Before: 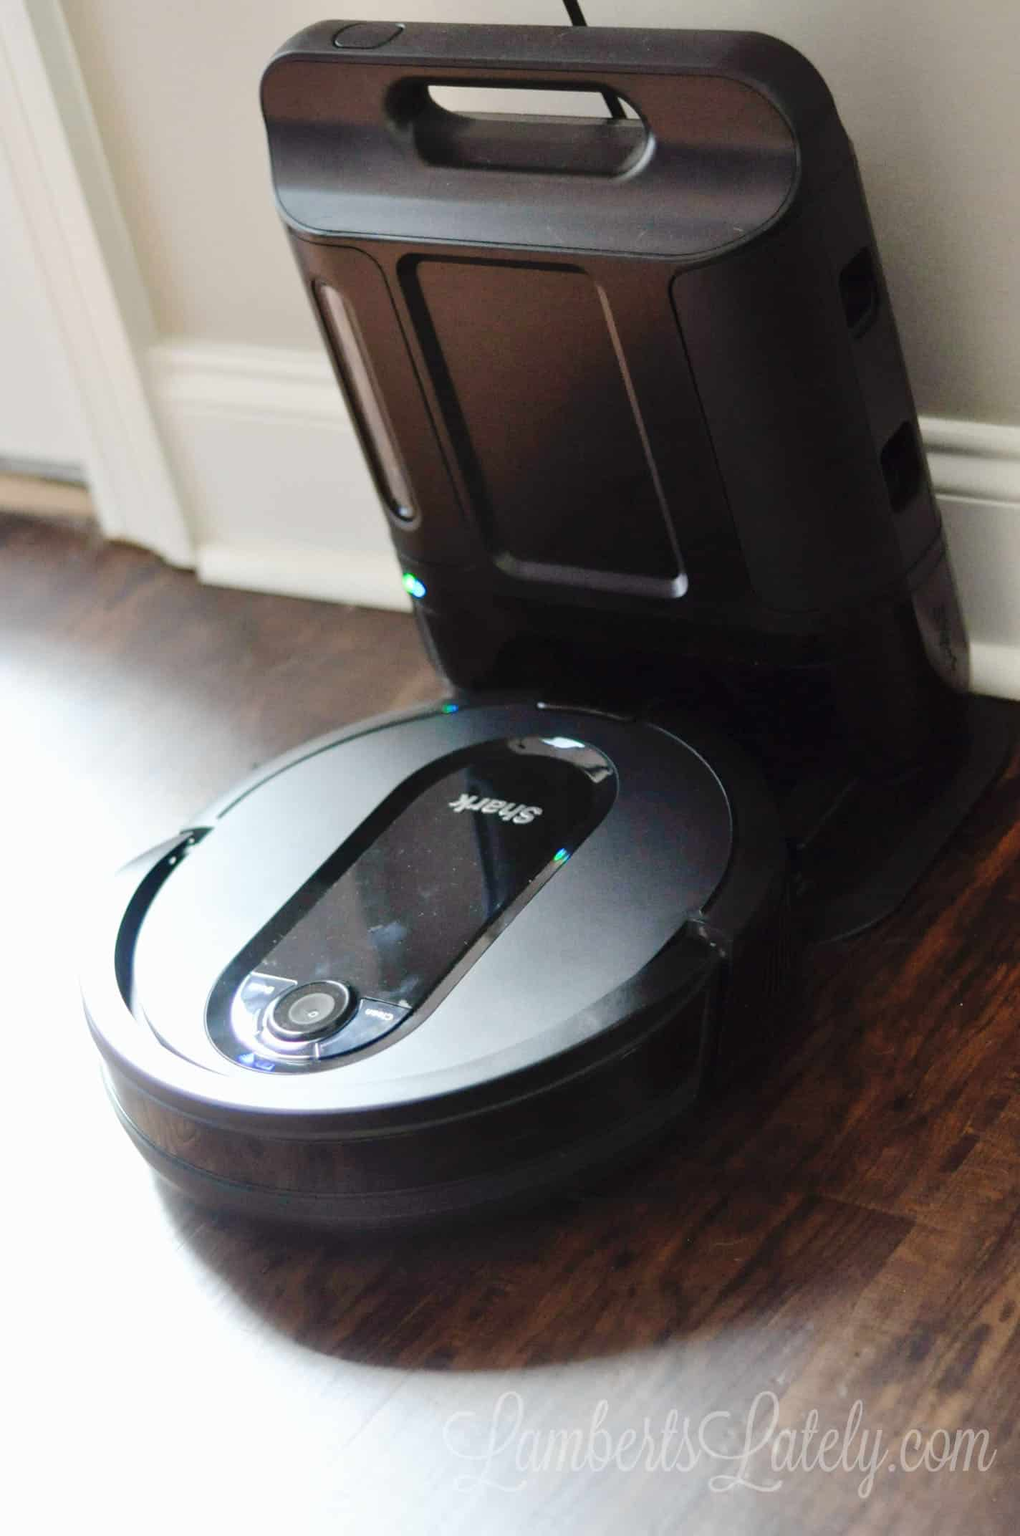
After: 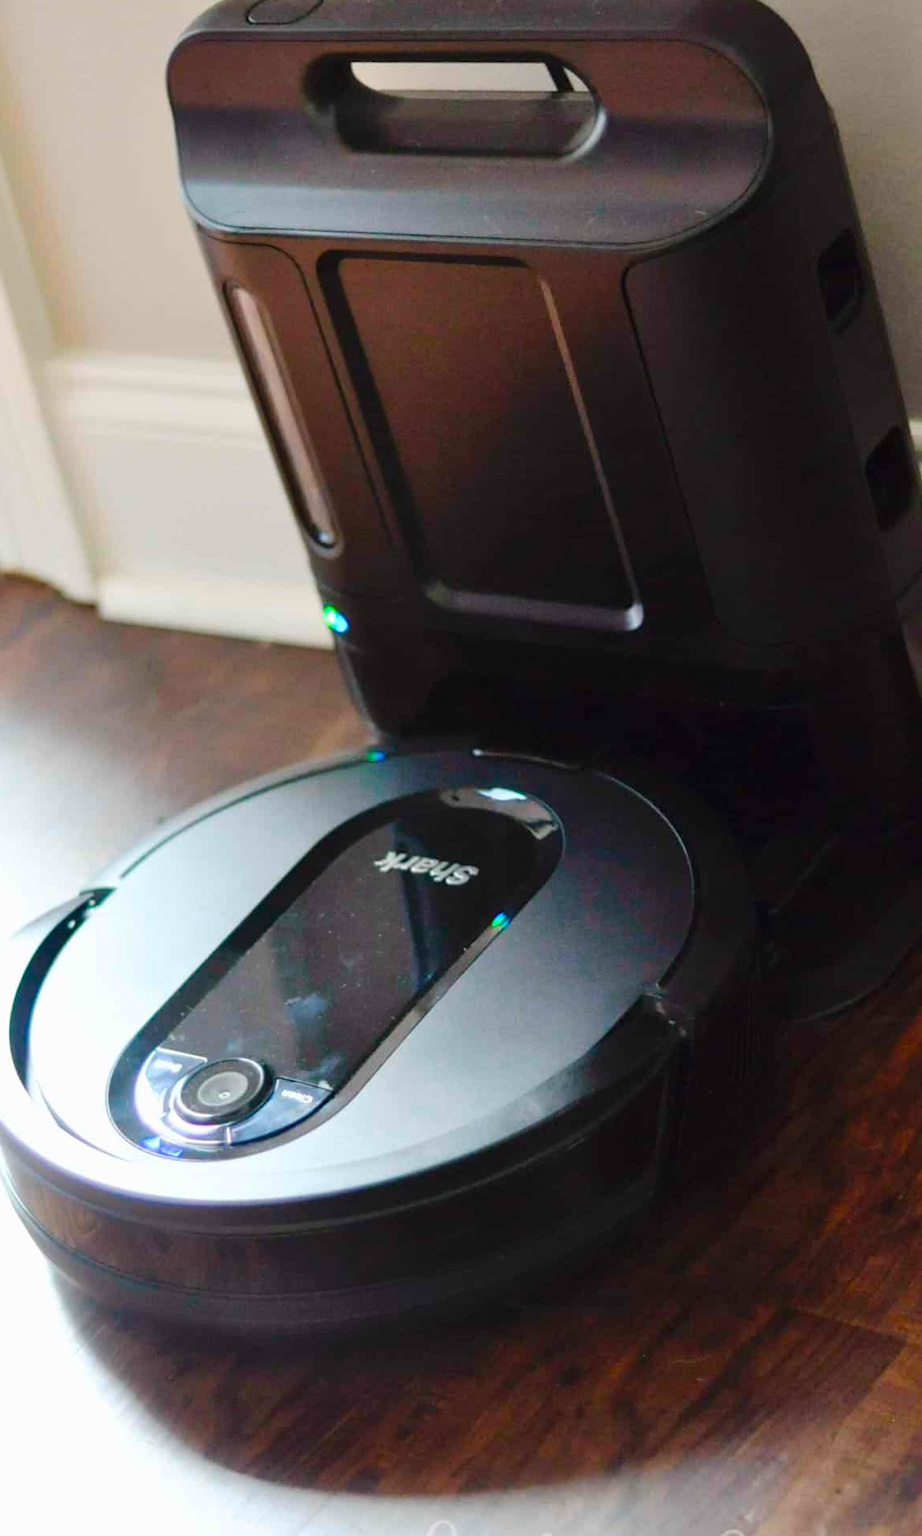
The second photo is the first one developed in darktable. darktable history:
color balance rgb: perceptual saturation grading › global saturation 20%, global vibrance 20%
crop: left 9.929%, top 3.475%, right 9.188%, bottom 9.529%
rotate and perspective: lens shift (horizontal) -0.055, automatic cropping off
